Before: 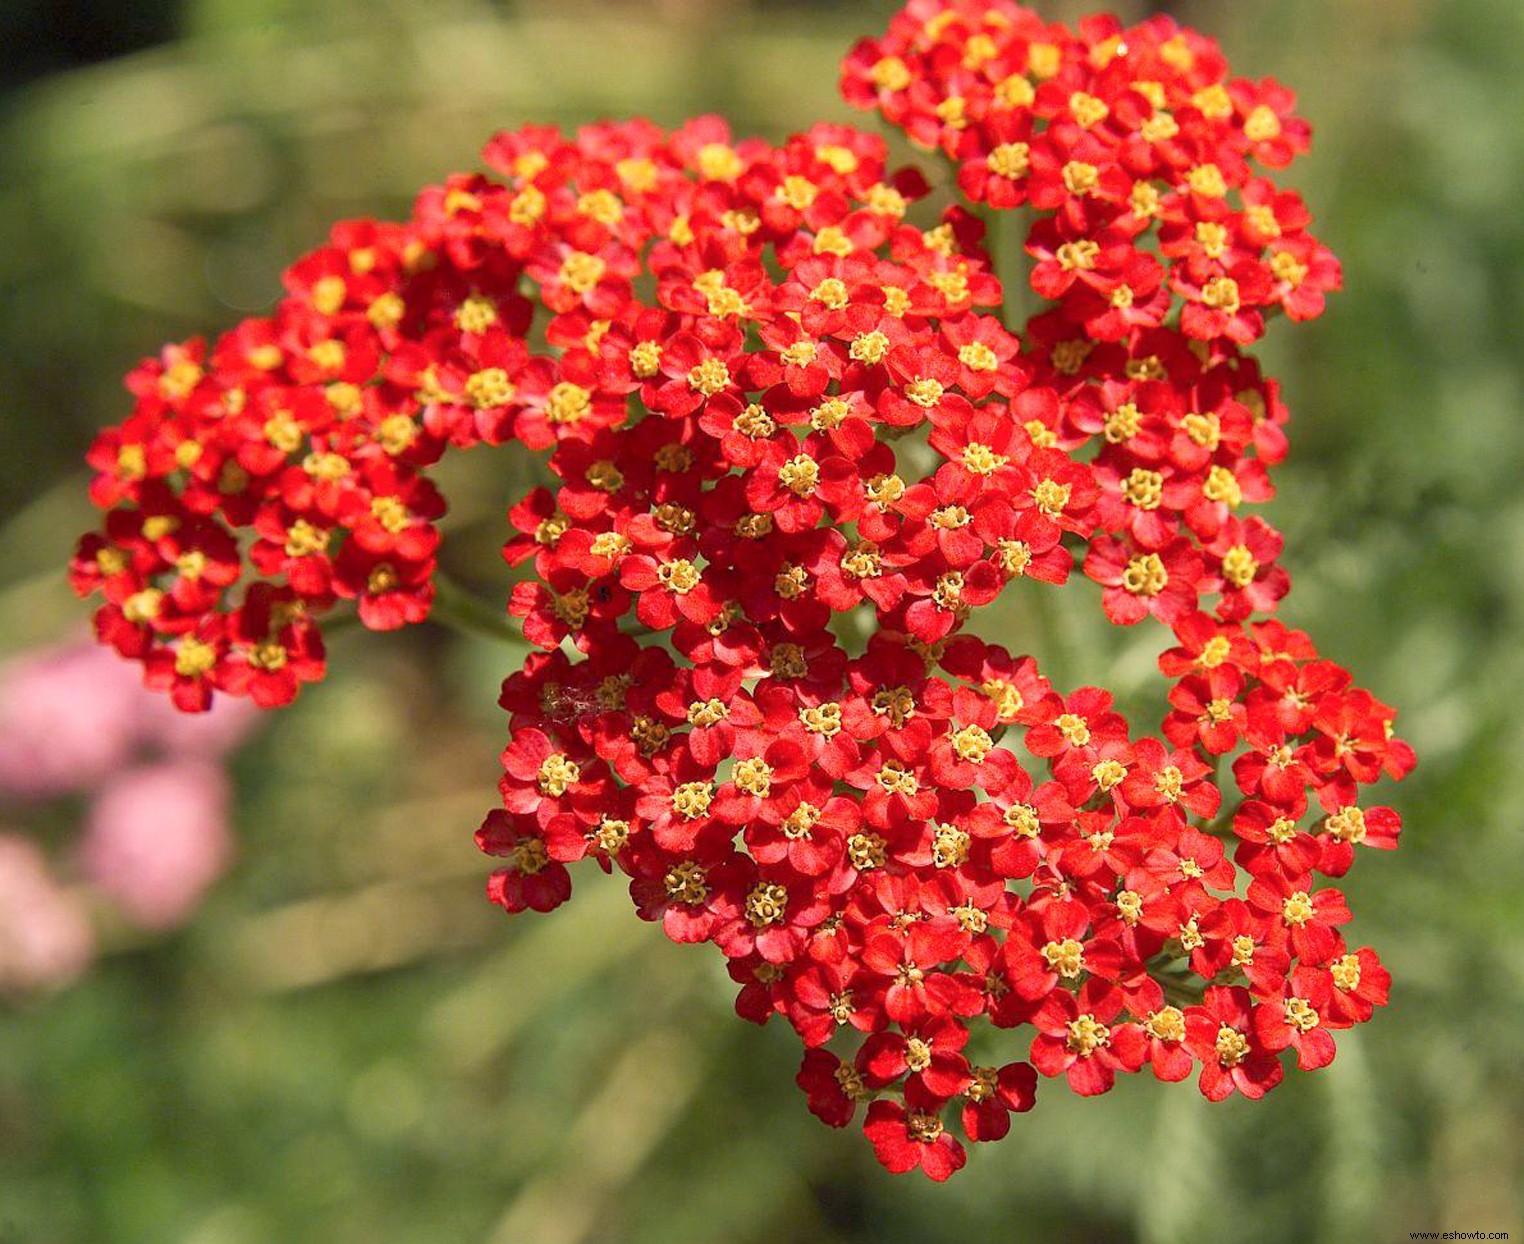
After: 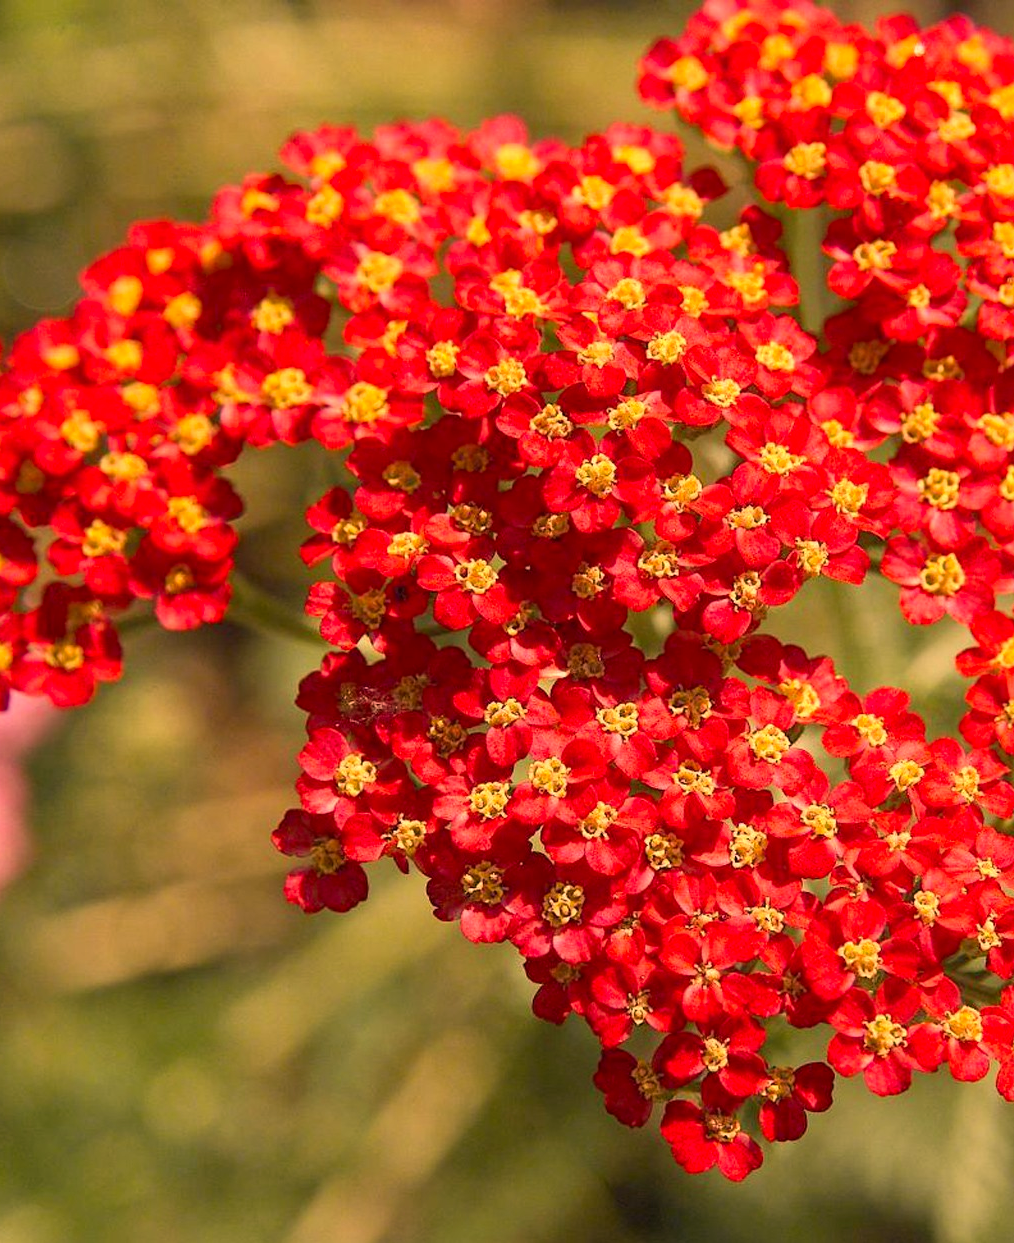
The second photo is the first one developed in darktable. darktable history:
color correction: highlights a* 20.51, highlights b* 19.94
crop and rotate: left 13.369%, right 20.066%
